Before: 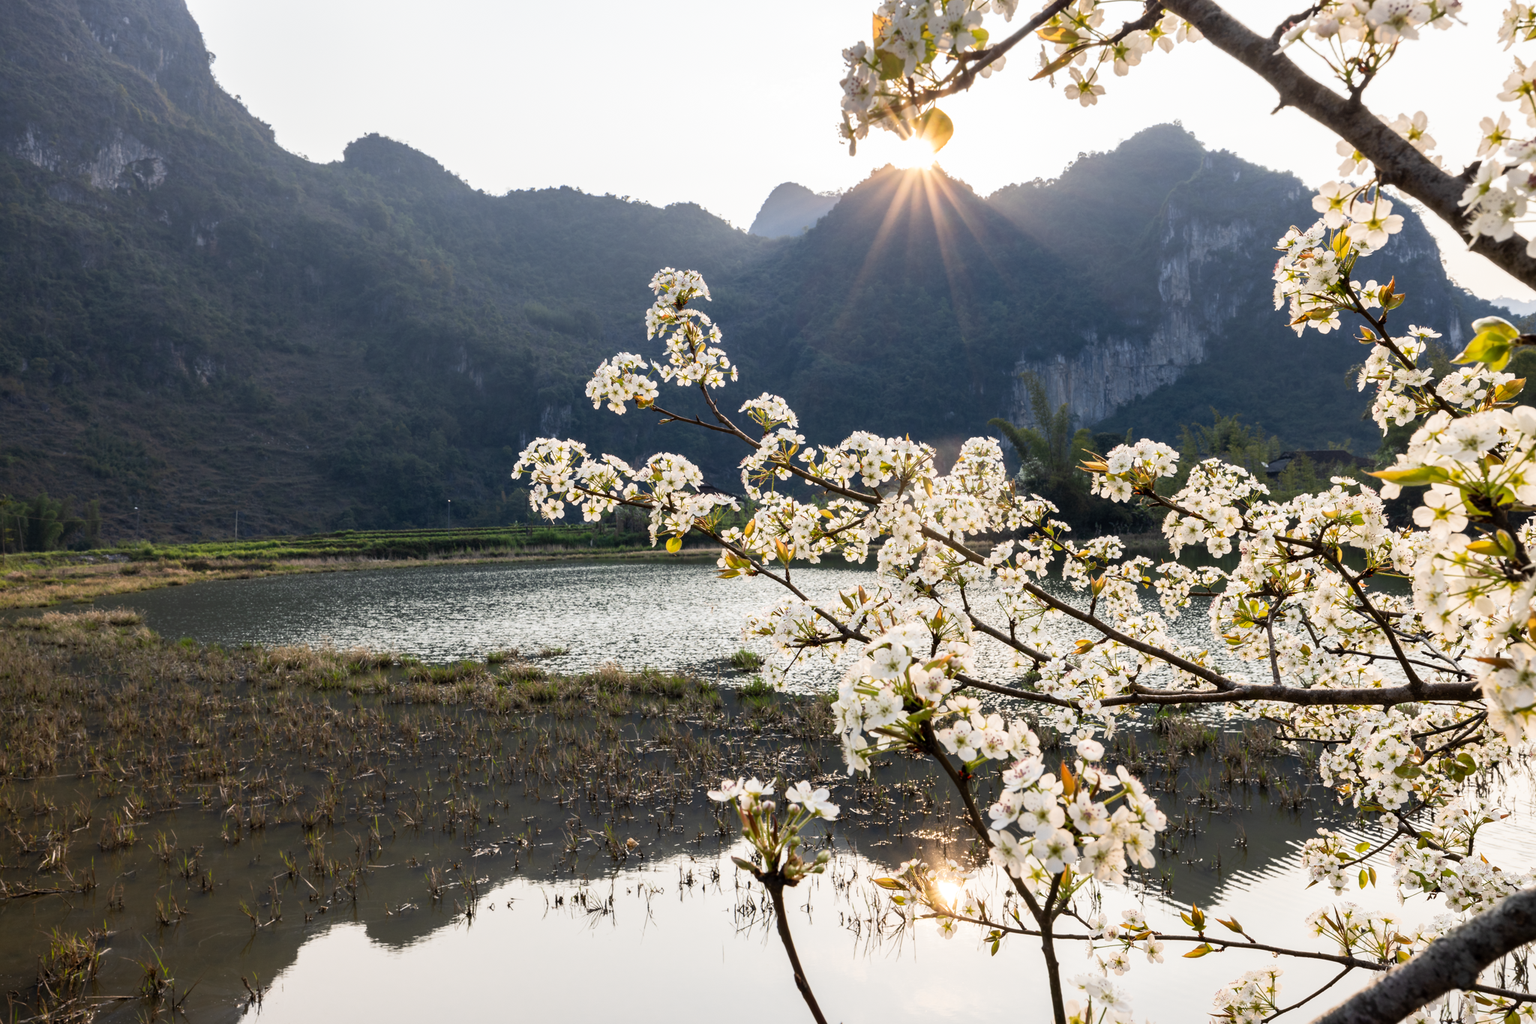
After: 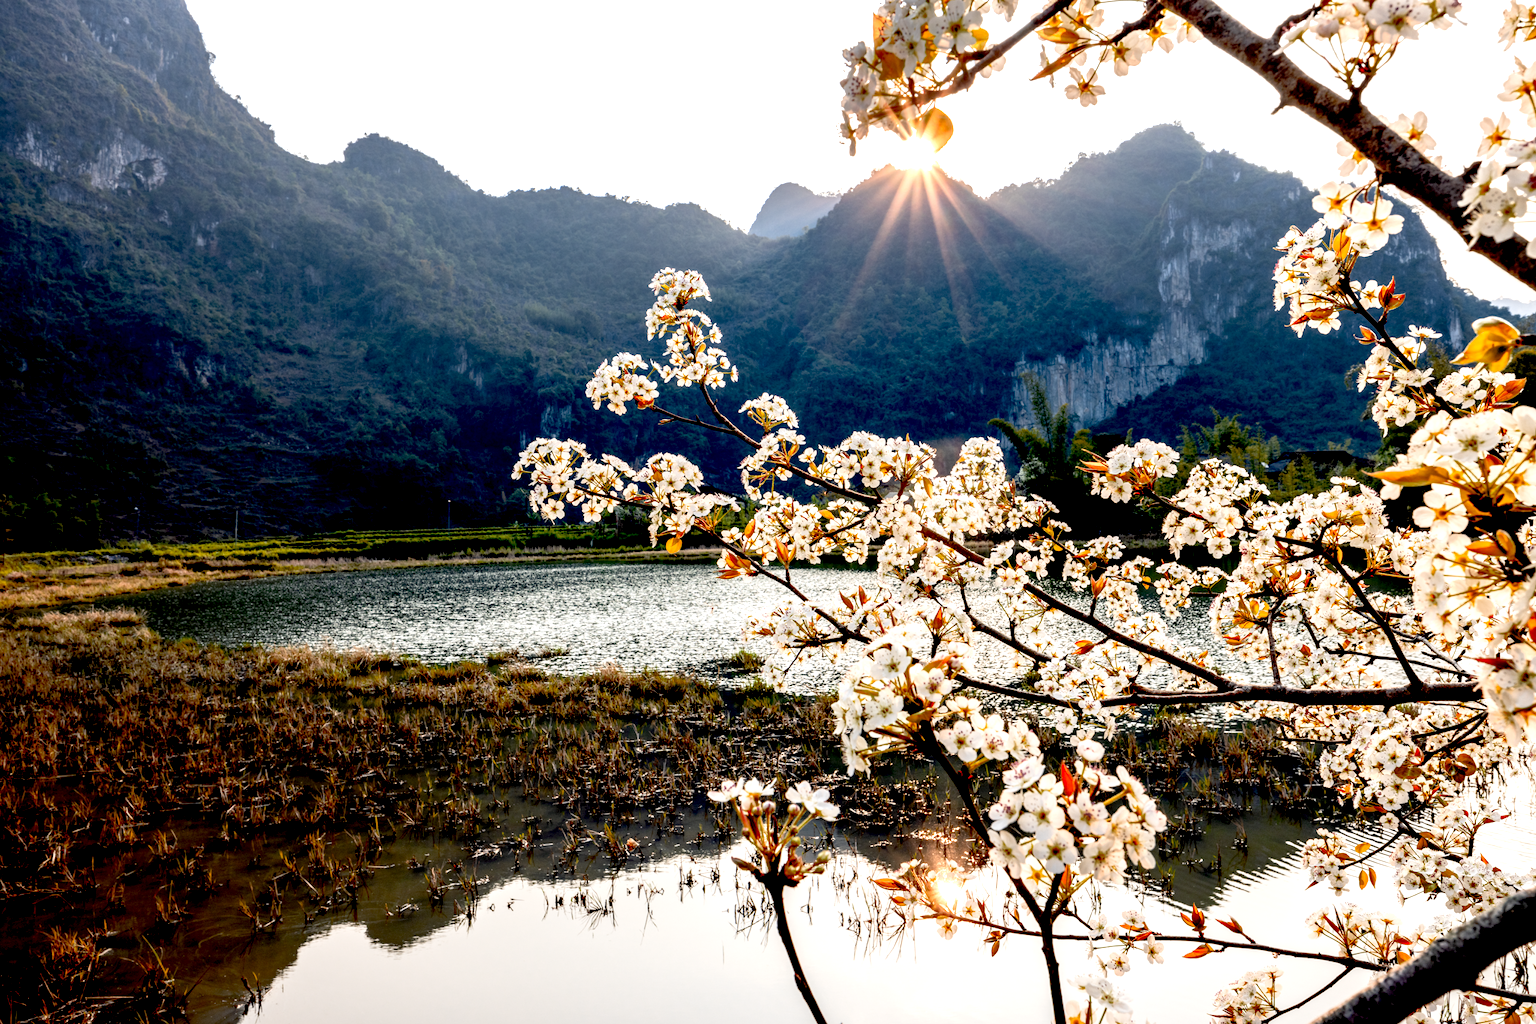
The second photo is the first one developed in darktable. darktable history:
color zones: curves: ch1 [(0.239, 0.552) (0.75, 0.5)]; ch2 [(0.25, 0.462) (0.749, 0.457)], mix 25.94%
exposure: black level correction 0.04, exposure 0.5 EV, compensate highlight preservation false
local contrast: on, module defaults
